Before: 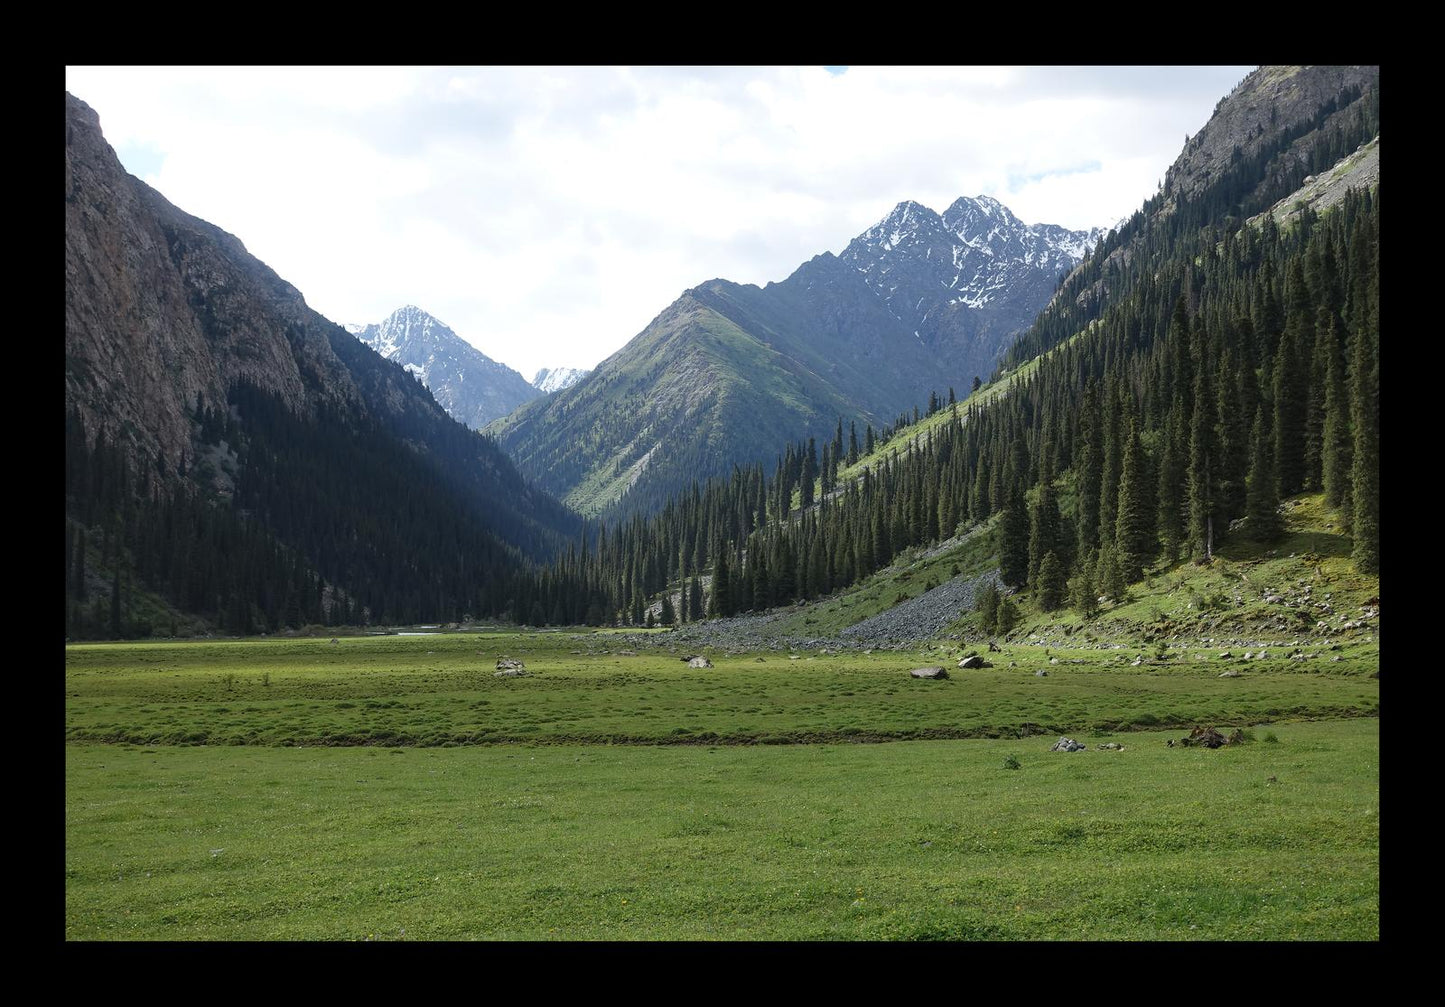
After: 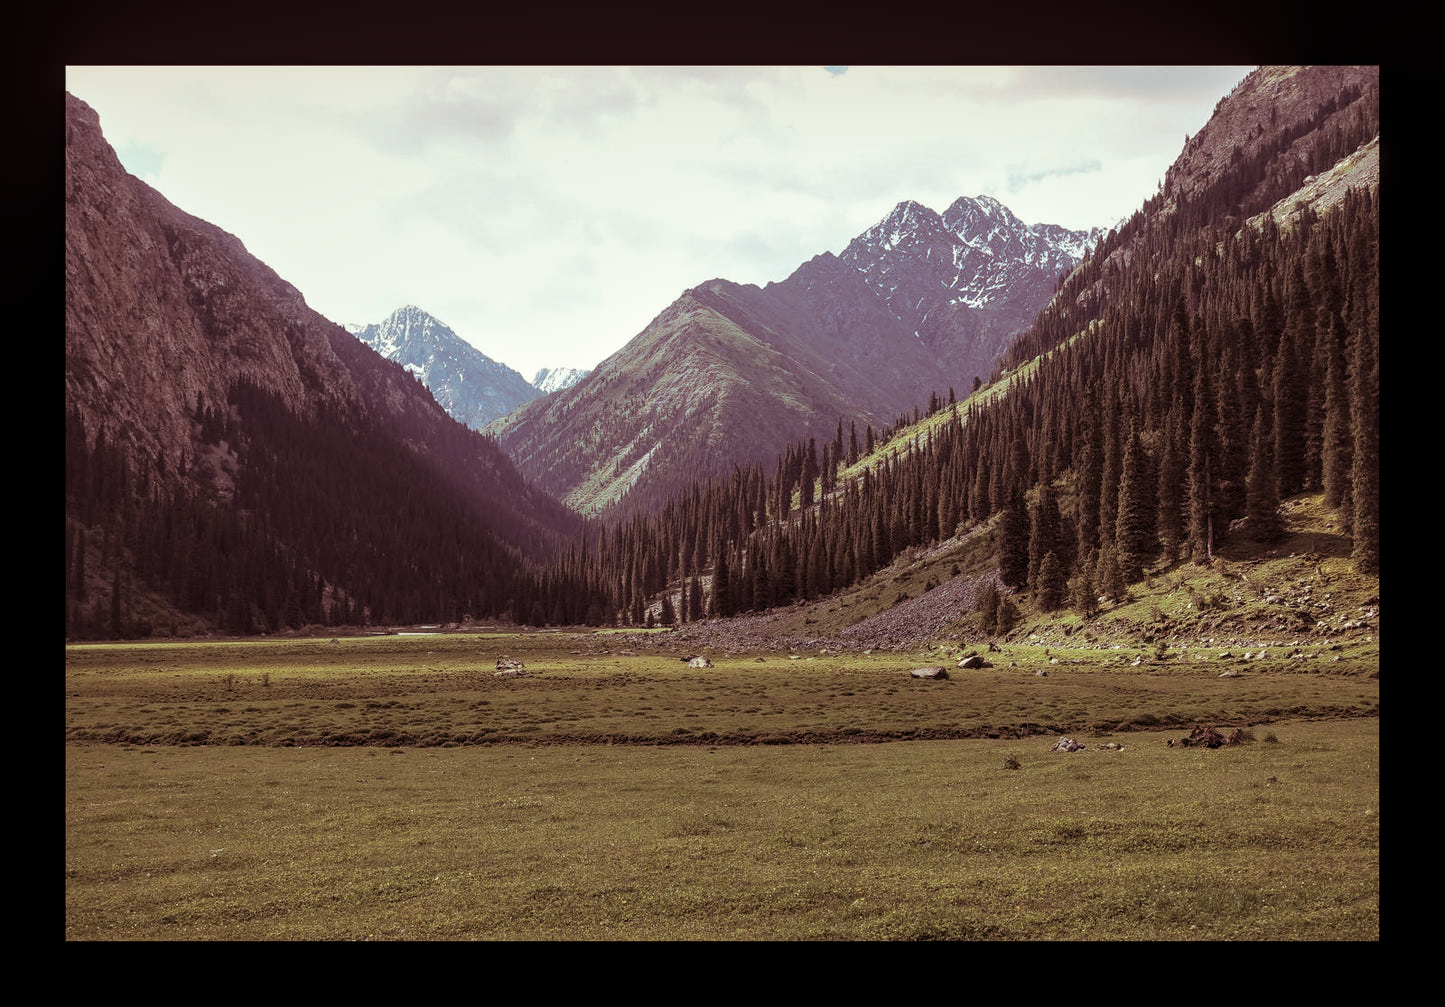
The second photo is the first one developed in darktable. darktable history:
local contrast: on, module defaults
split-toning: highlights › hue 180°
white balance: red 1.045, blue 0.932
